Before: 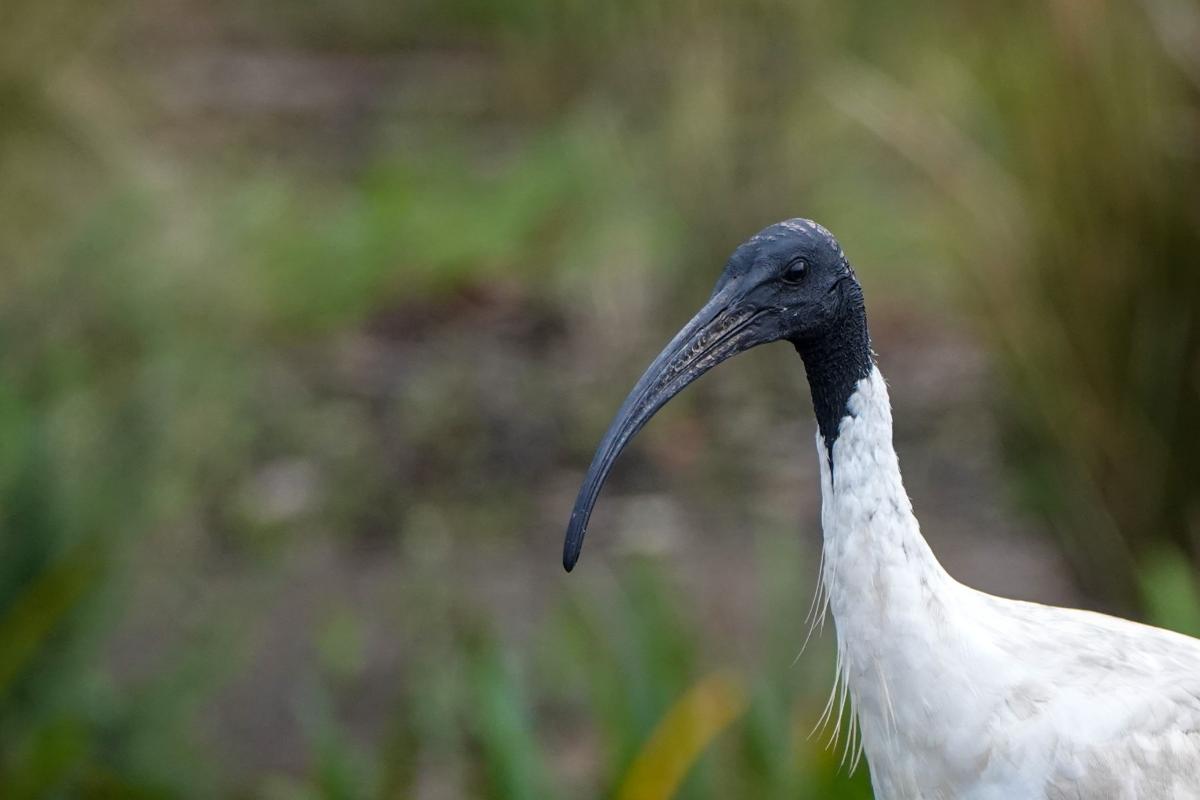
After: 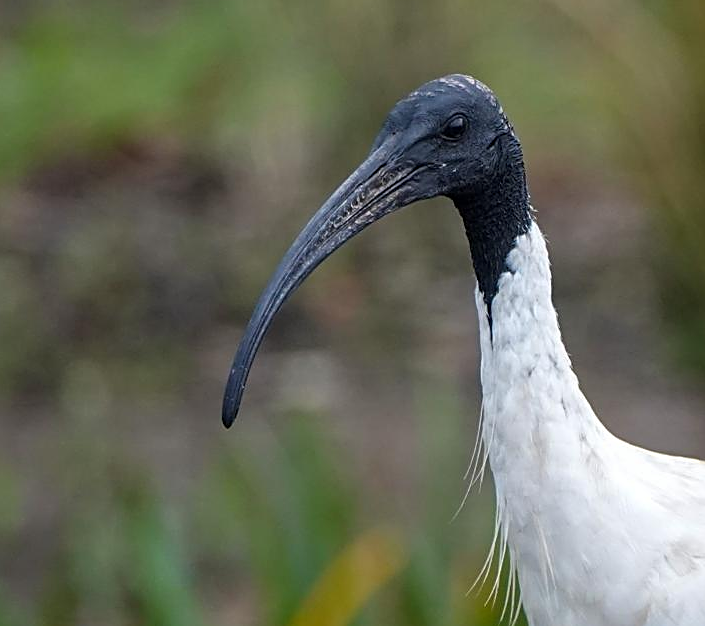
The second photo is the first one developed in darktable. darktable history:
crop and rotate: left 28.418%, top 18.064%, right 12.775%, bottom 3.639%
sharpen: on, module defaults
